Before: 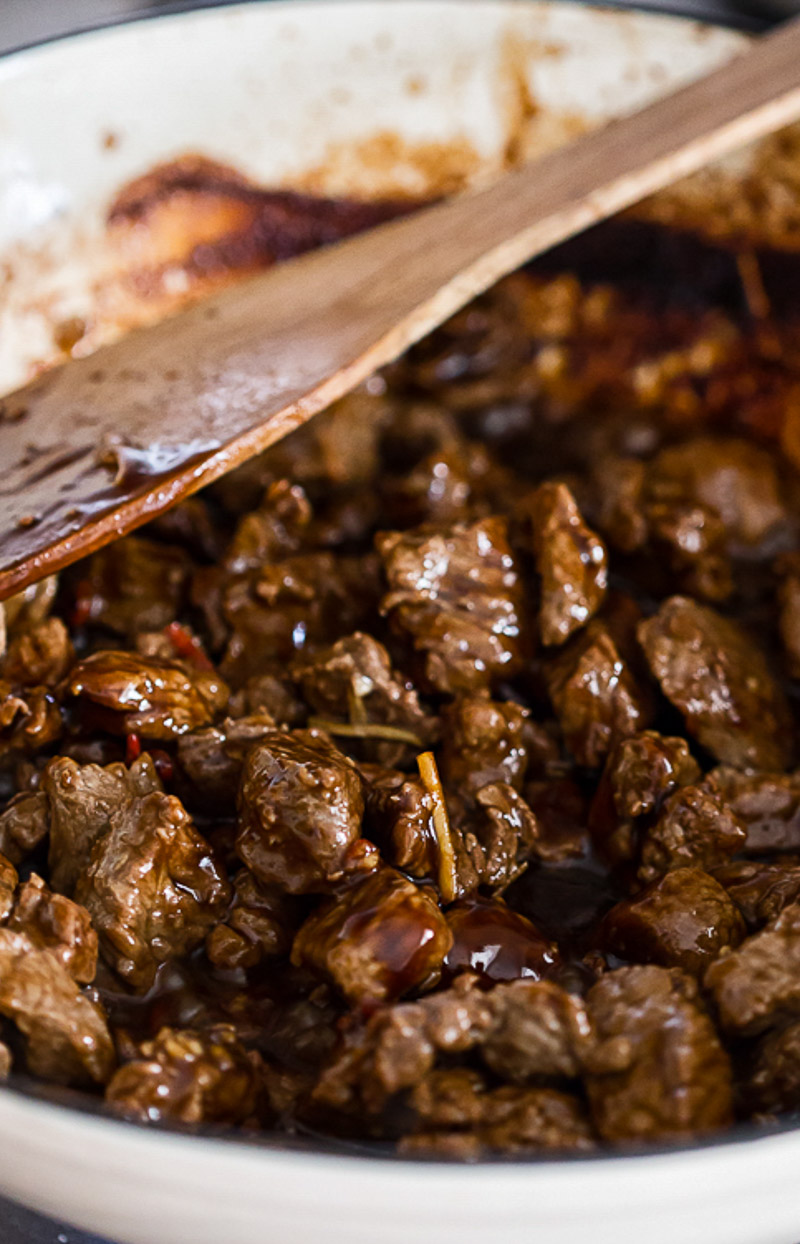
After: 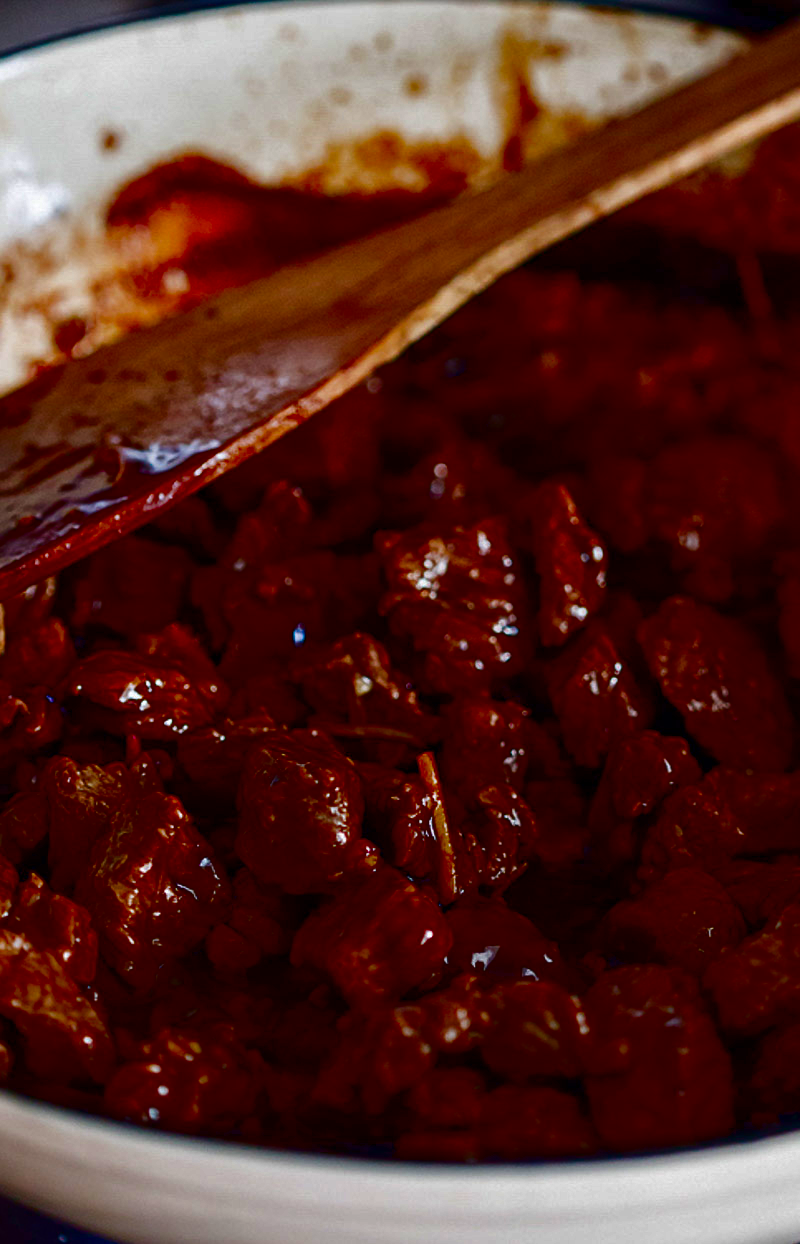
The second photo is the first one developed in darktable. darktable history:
contrast brightness saturation: brightness -0.993, saturation 0.986
